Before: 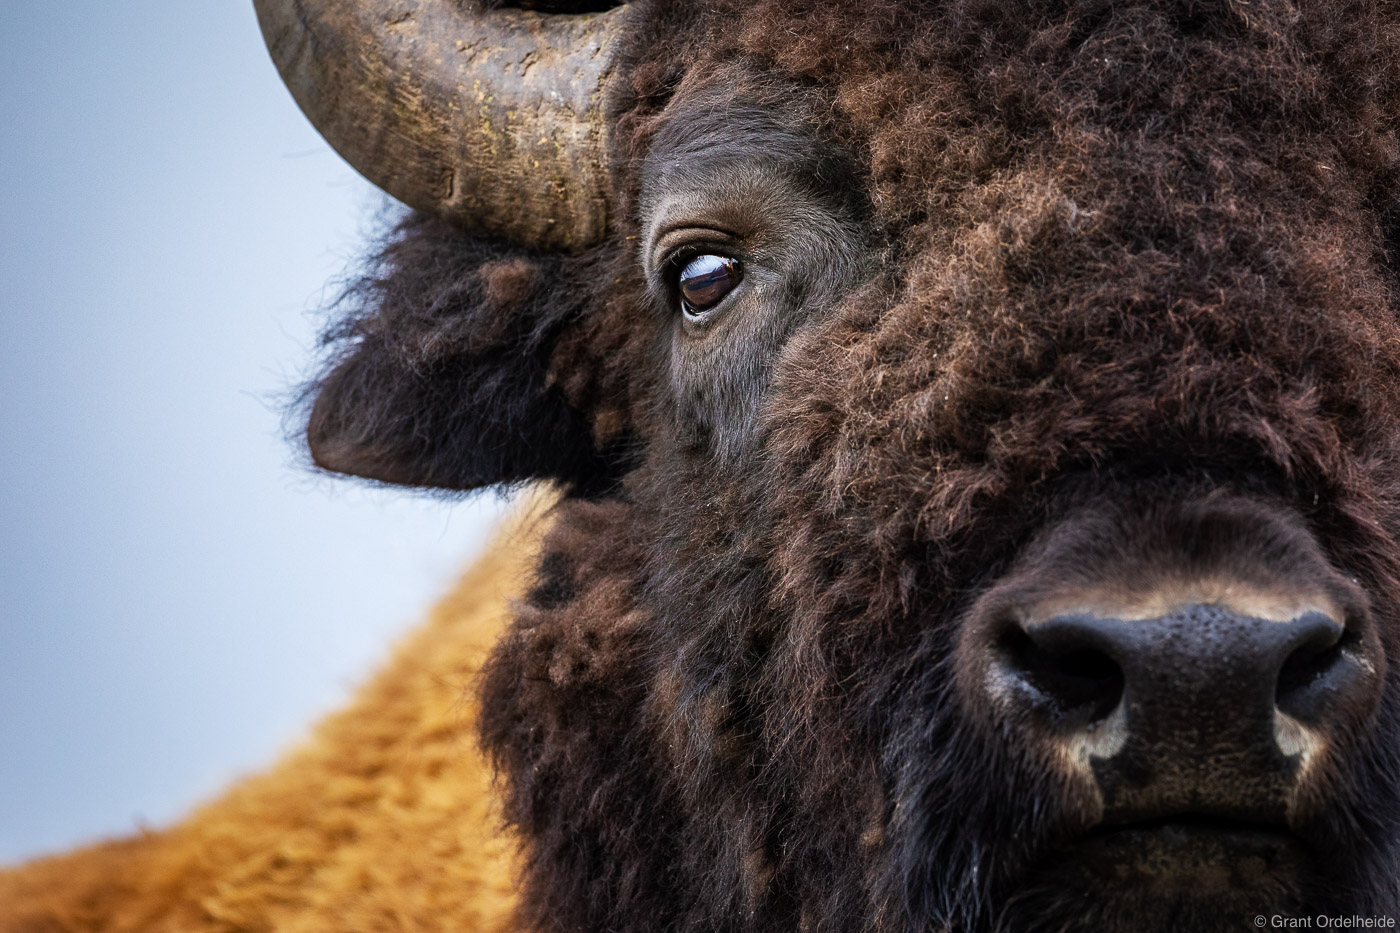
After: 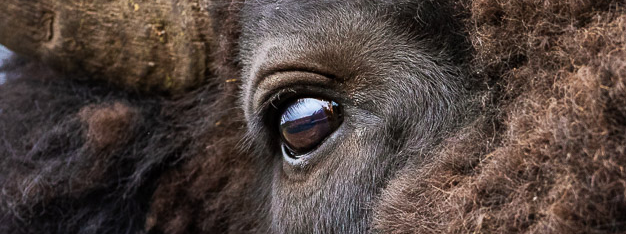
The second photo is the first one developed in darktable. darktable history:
crop: left 28.64%, top 16.832%, right 26.637%, bottom 58.055%
tone equalizer: on, module defaults
